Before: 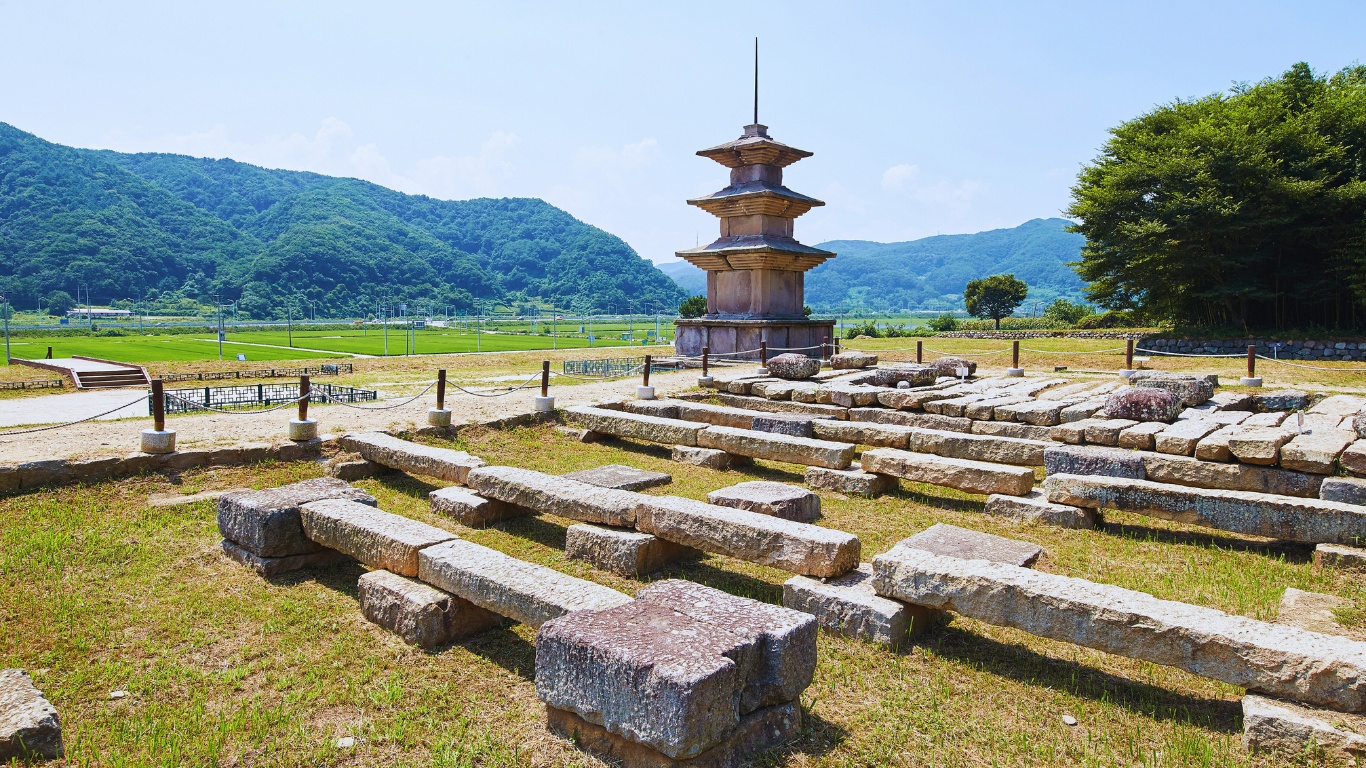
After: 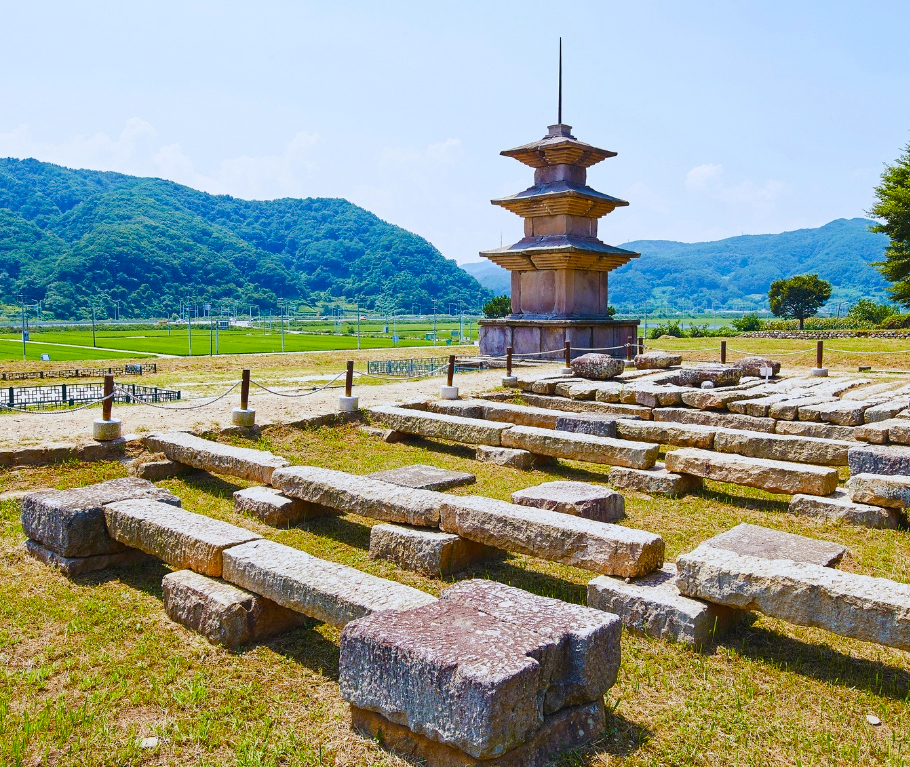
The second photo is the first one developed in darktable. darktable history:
crop and rotate: left 14.393%, right 18.94%
color balance rgb: perceptual saturation grading › global saturation 20%, perceptual saturation grading › highlights -14.252%, perceptual saturation grading › shadows 49.442%
